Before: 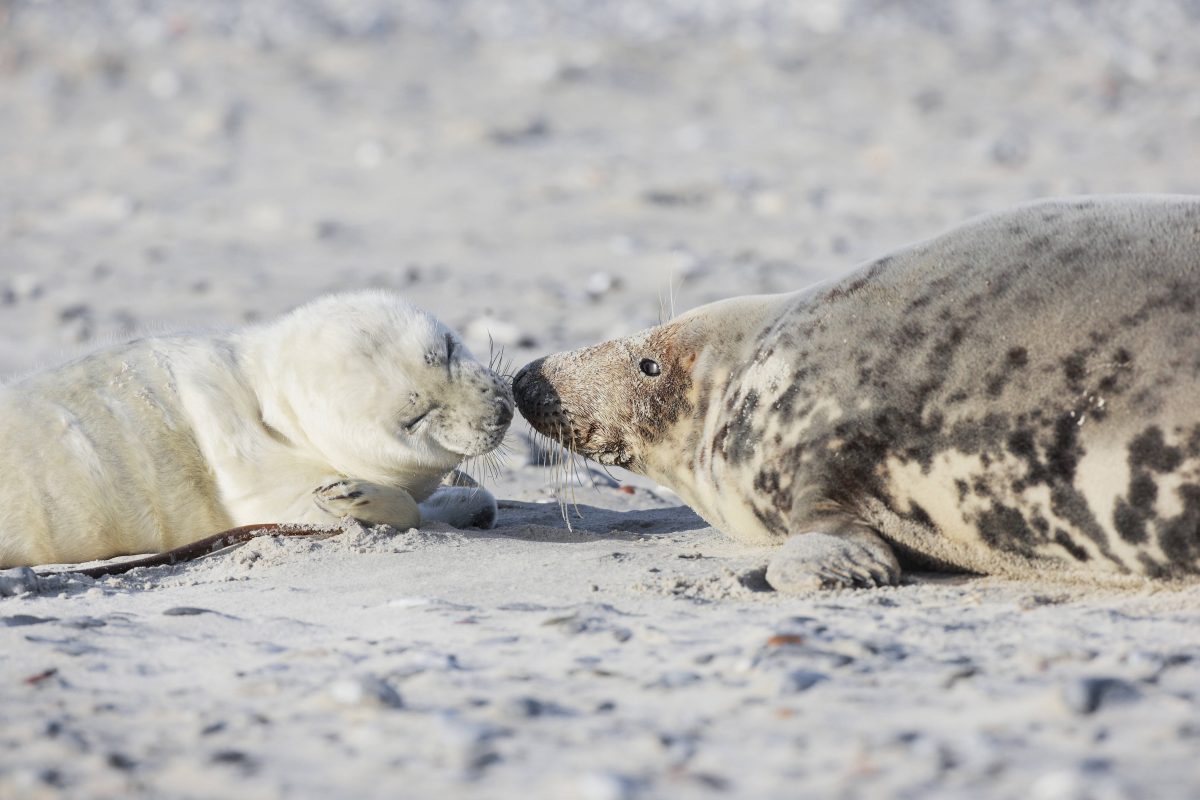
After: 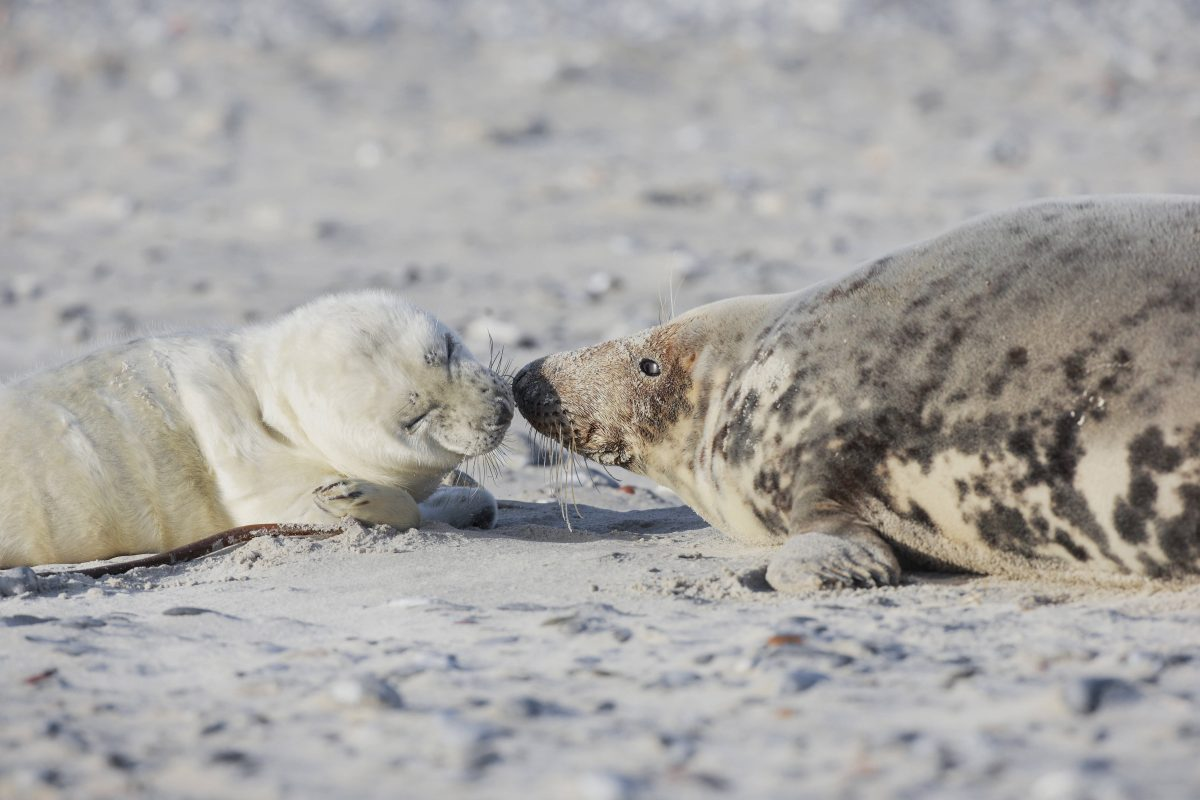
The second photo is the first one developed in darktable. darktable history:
shadows and highlights: shadows 25.97, white point adjustment -3.11, highlights -30.05
